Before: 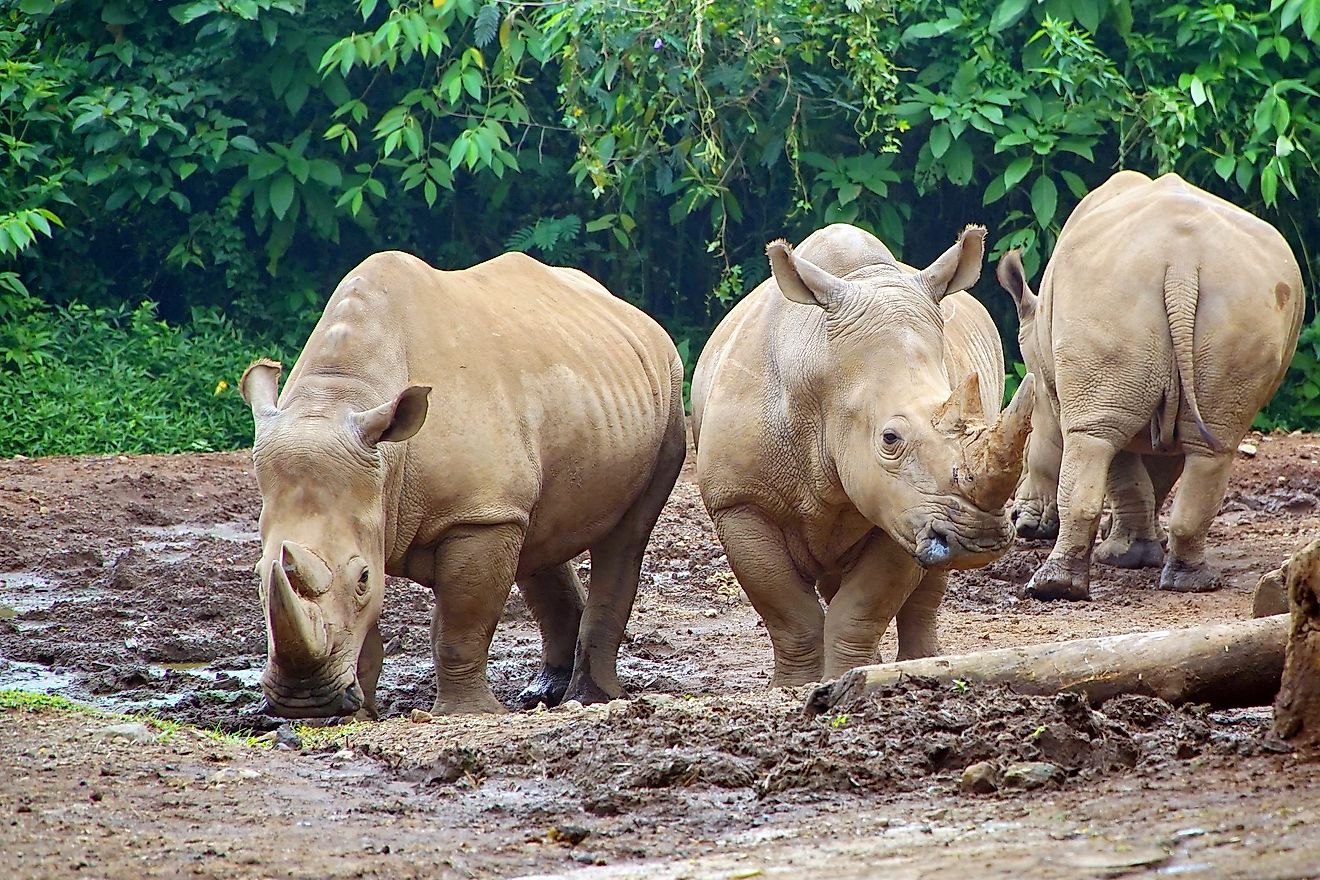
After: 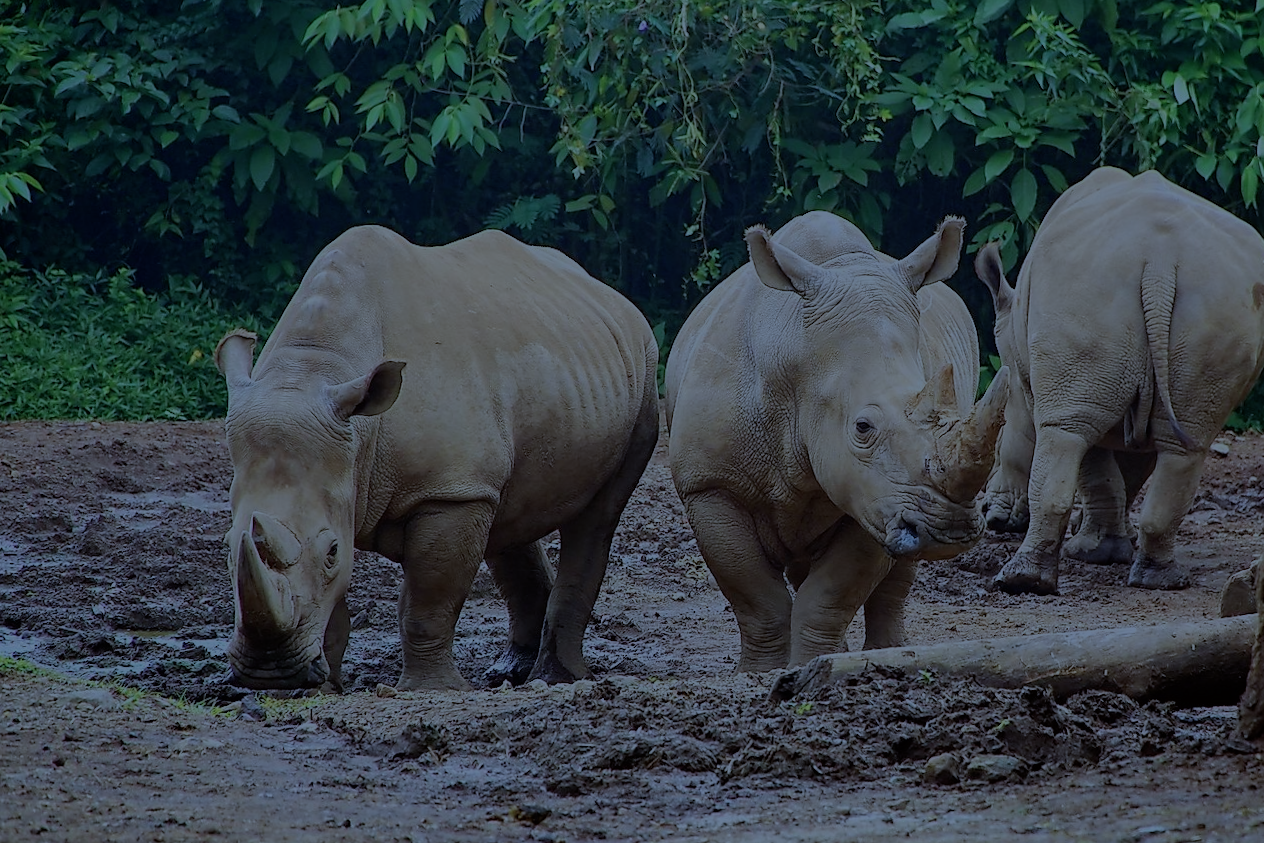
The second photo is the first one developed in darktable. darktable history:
filmic rgb: black relative exposure -11.35 EV, white relative exposure 3.22 EV, hardness 6.76, color science v6 (2022)
color calibration: x 0.38, y 0.39, temperature 4086.04 K
crop and rotate: angle -1.69°
color balance rgb: perceptual brilliance grading › global brilliance -48.39%
white balance: red 0.924, blue 1.095
